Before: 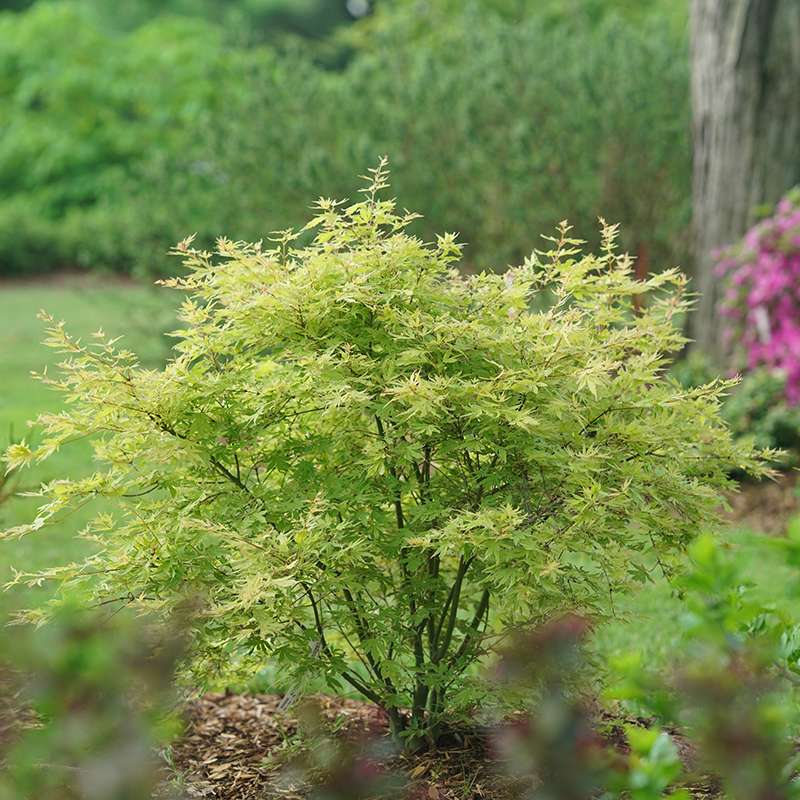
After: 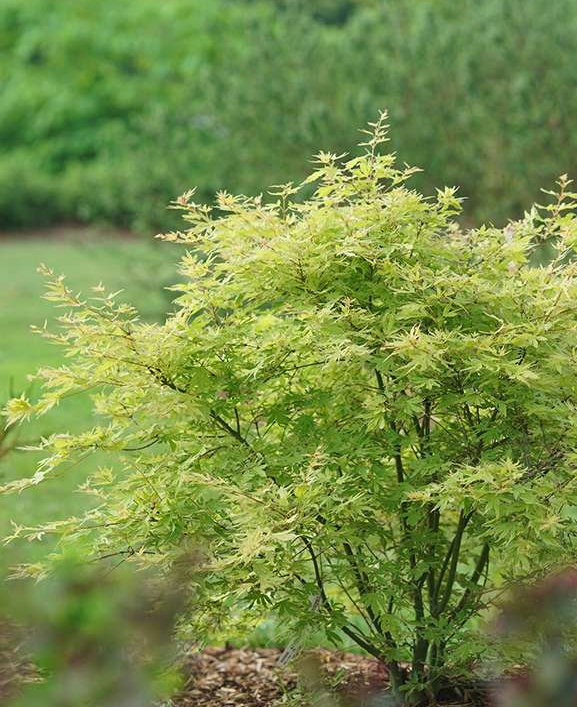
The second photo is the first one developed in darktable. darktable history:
crop: top 5.784%, right 27.847%, bottom 5.804%
